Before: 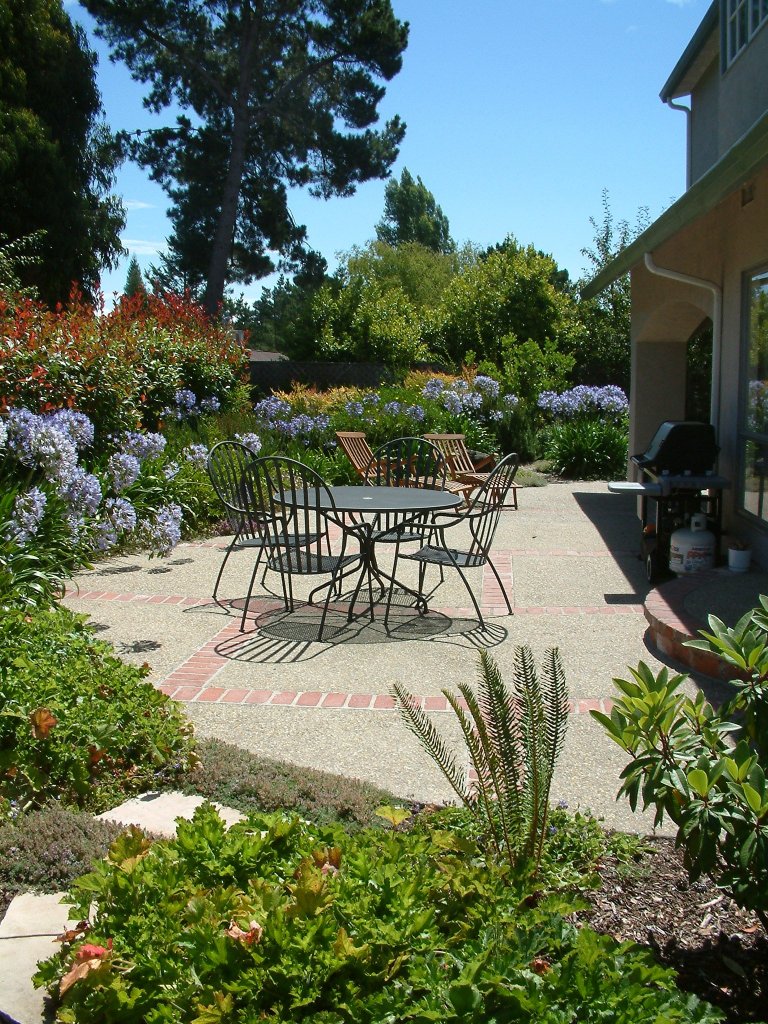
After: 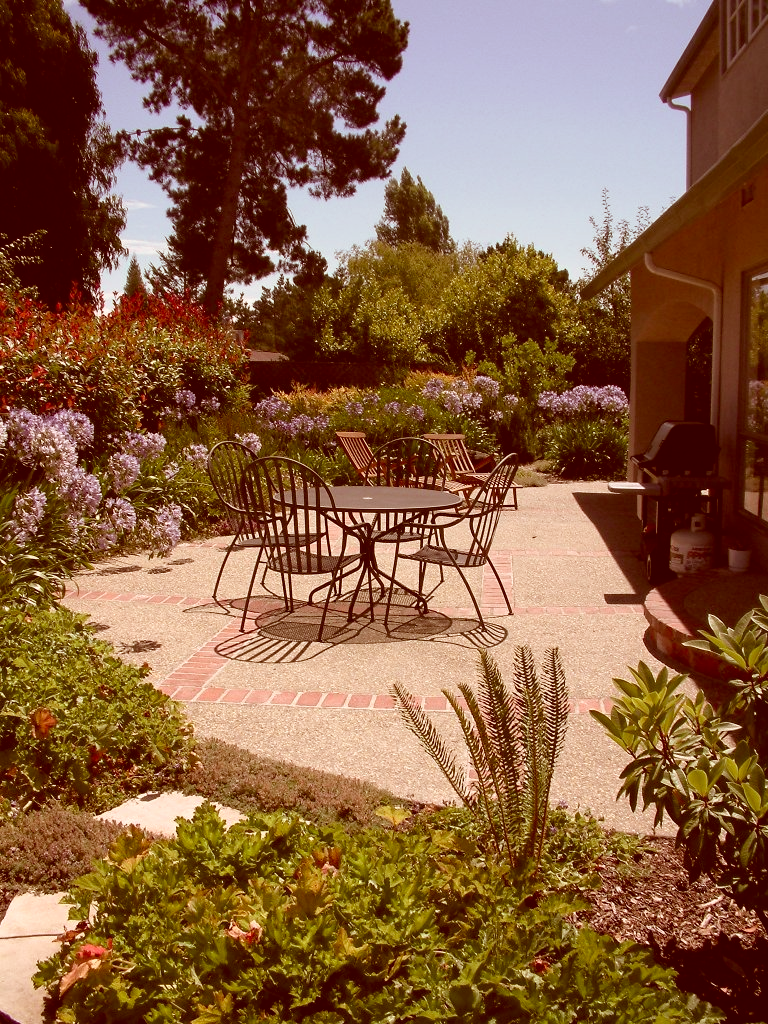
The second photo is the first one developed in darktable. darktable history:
color correction: highlights a* 9.24, highlights b* 8.88, shadows a* 39.34, shadows b* 39.51, saturation 0.816
